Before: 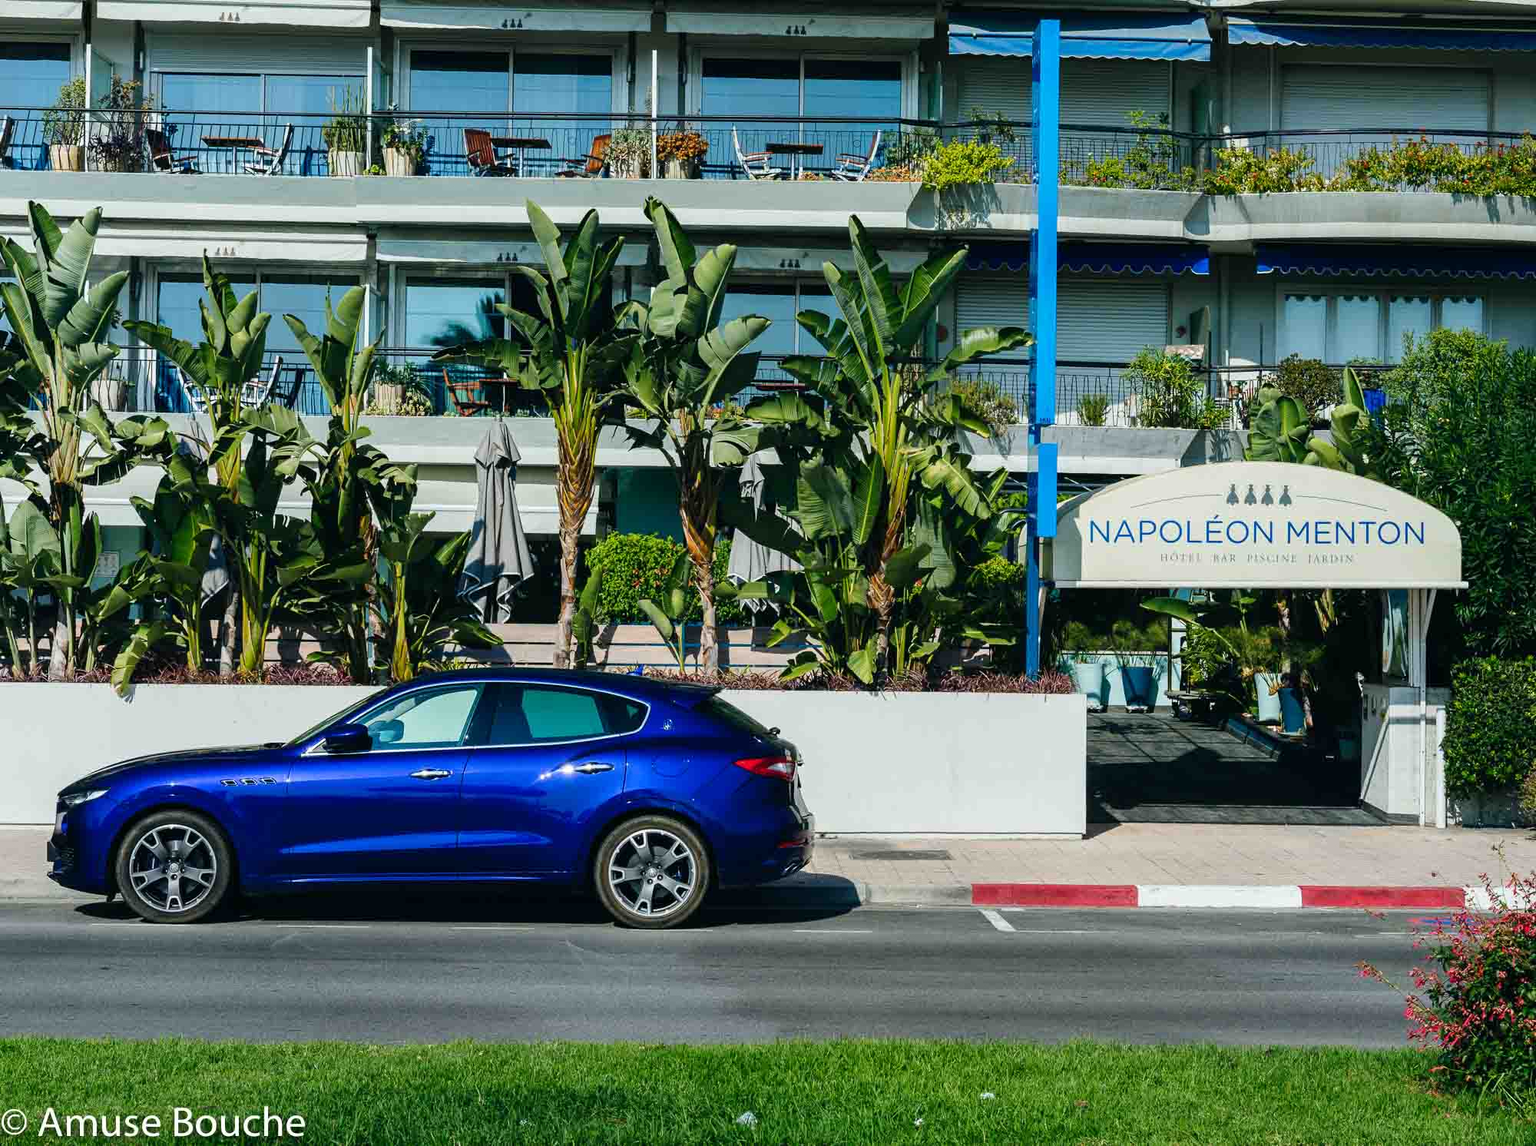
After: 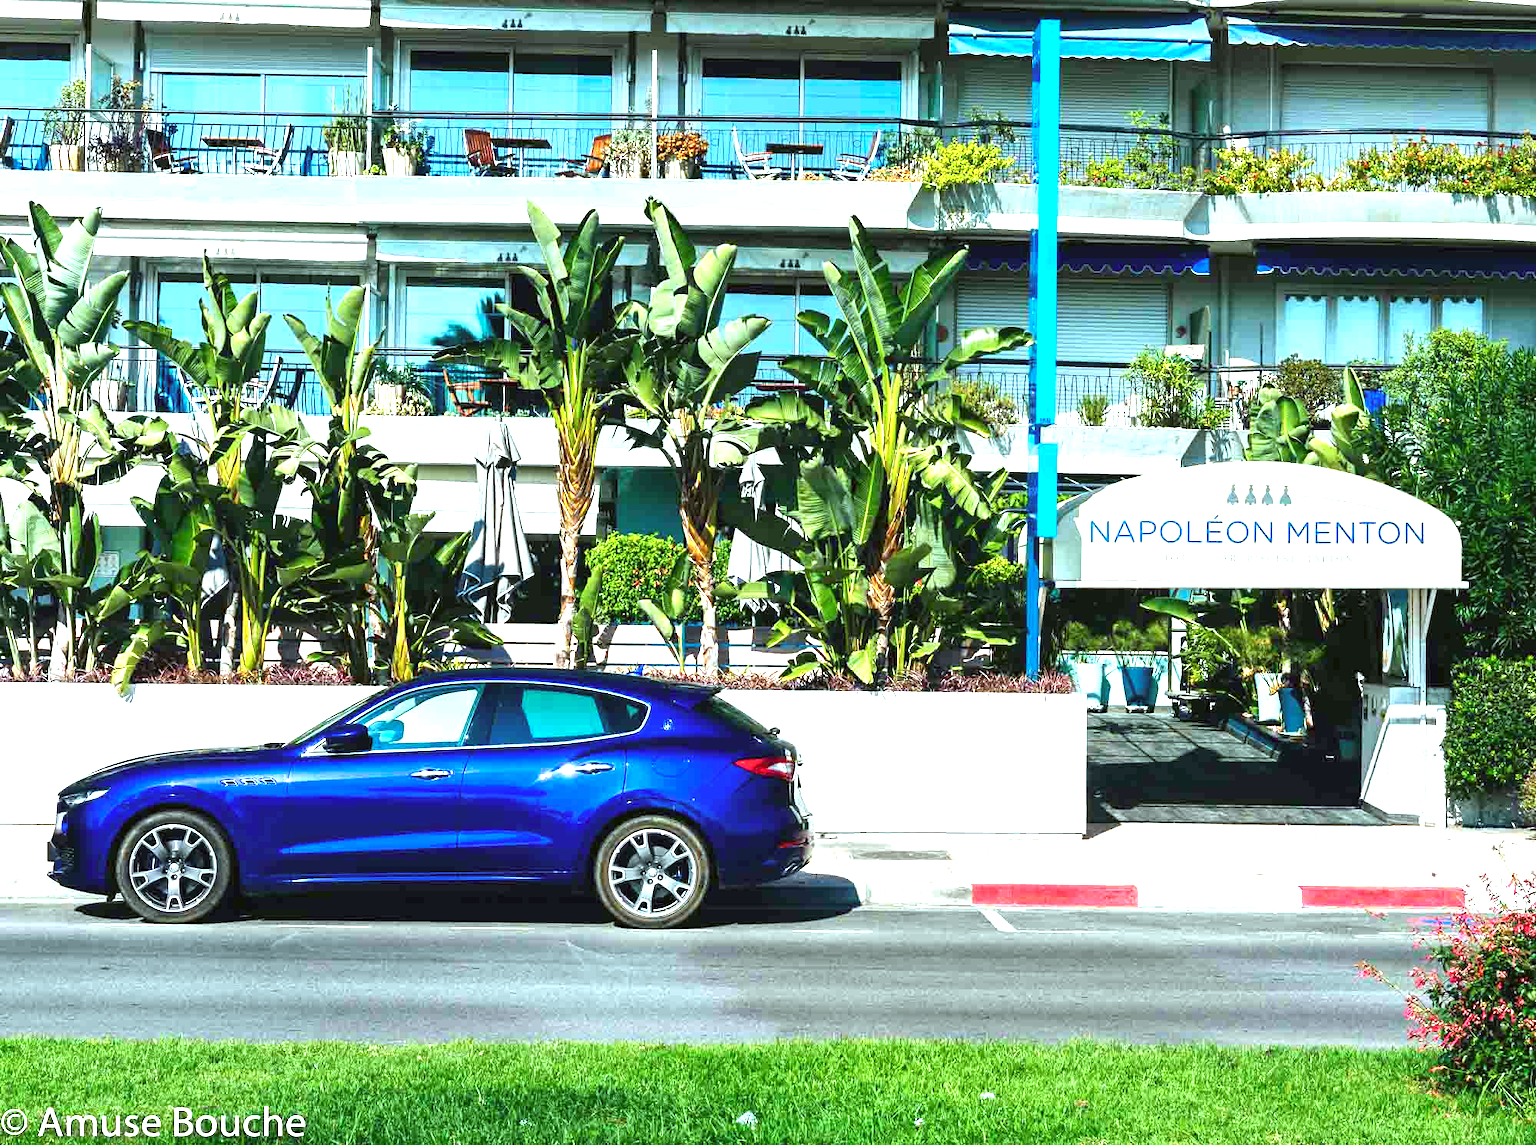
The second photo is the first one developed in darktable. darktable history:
exposure: black level correction 0, exposure 1.625 EV, compensate exposure bias true, compensate highlight preservation false
color correction: highlights a* -4.98, highlights b* -3.76, shadows a* 3.83, shadows b* 4.08
